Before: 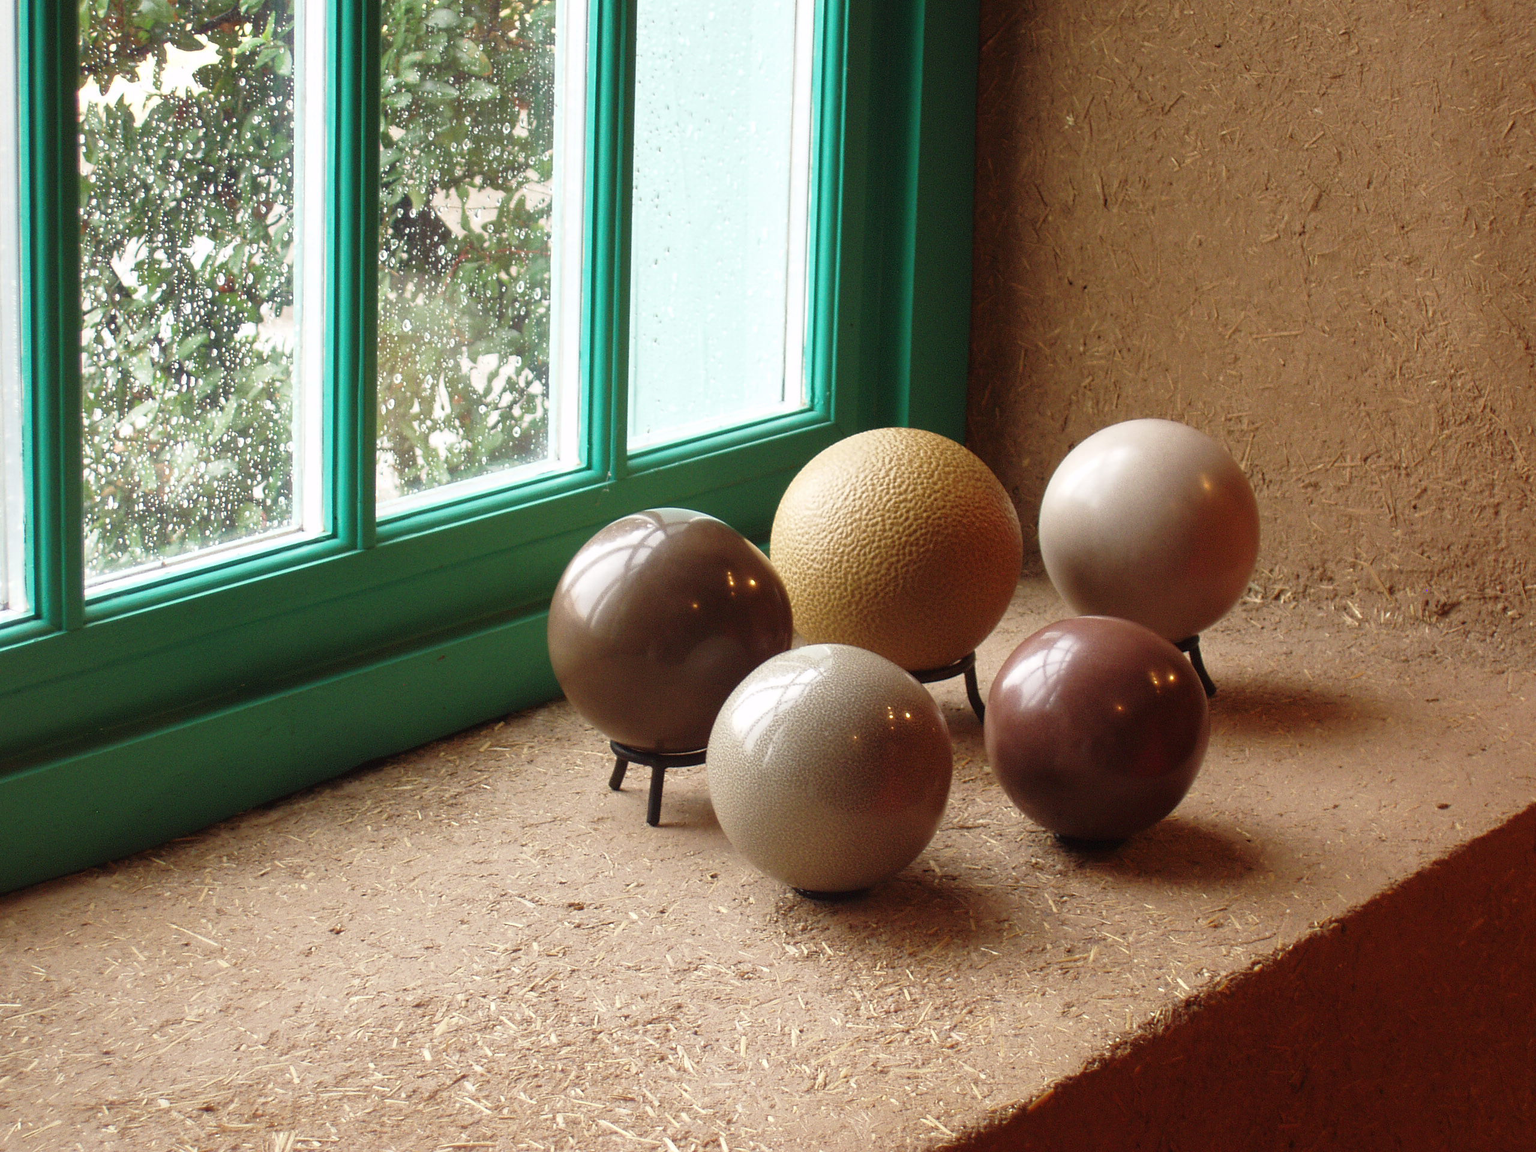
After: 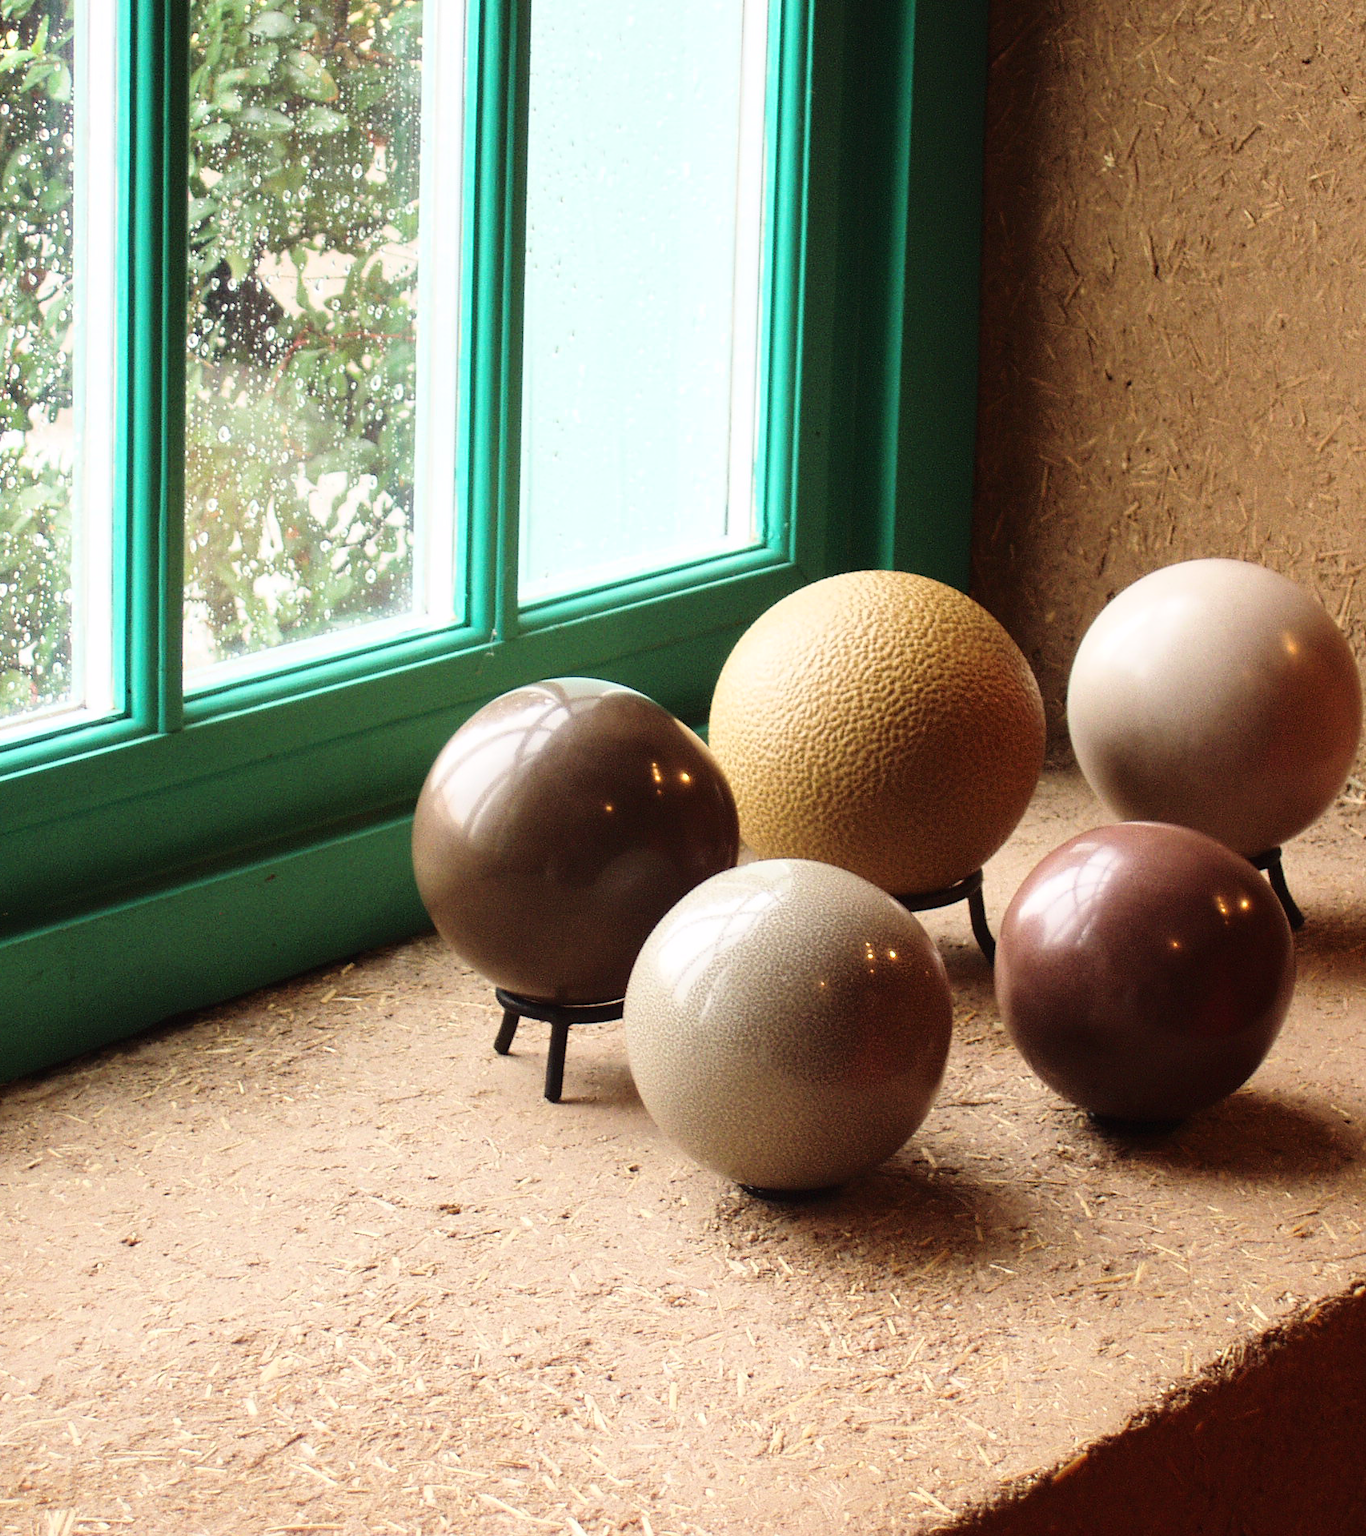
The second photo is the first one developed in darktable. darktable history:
base curve: curves: ch0 [(0, 0) (0.032, 0.025) (0.121, 0.166) (0.206, 0.329) (0.605, 0.79) (1, 1)]
crop and rotate: left 15.581%, right 17.728%
